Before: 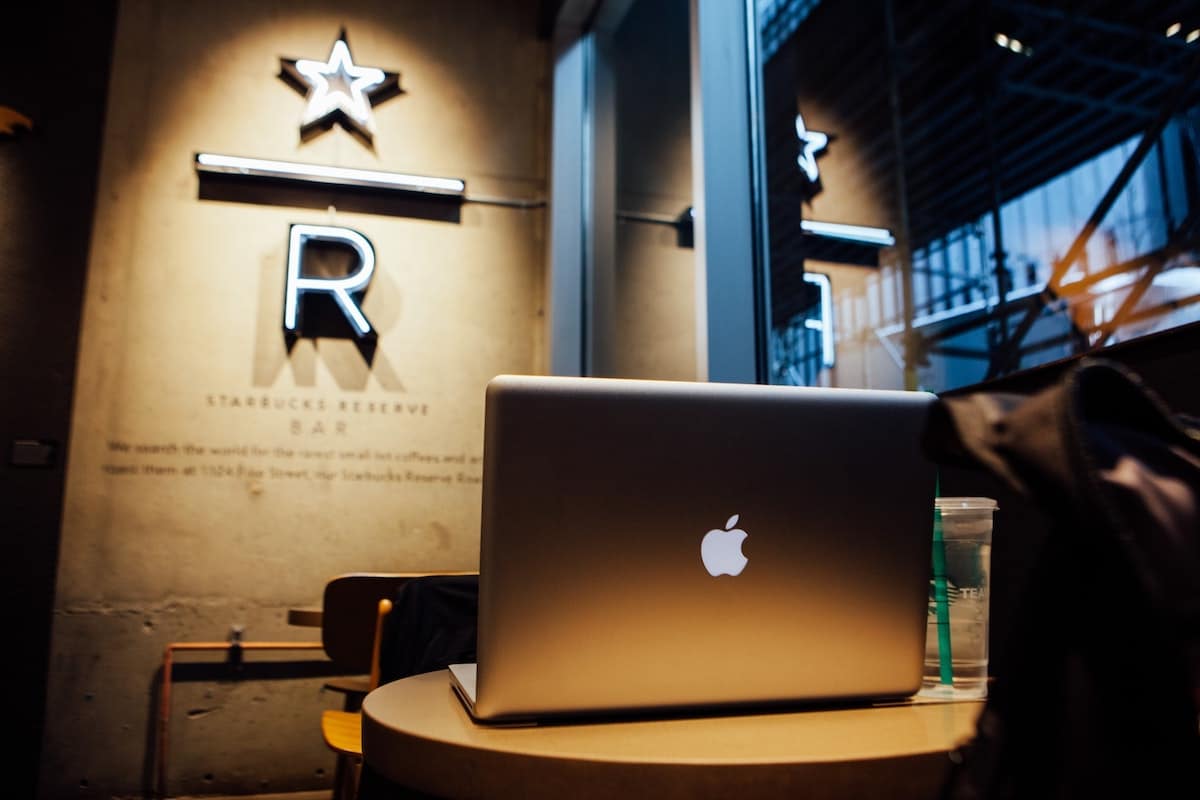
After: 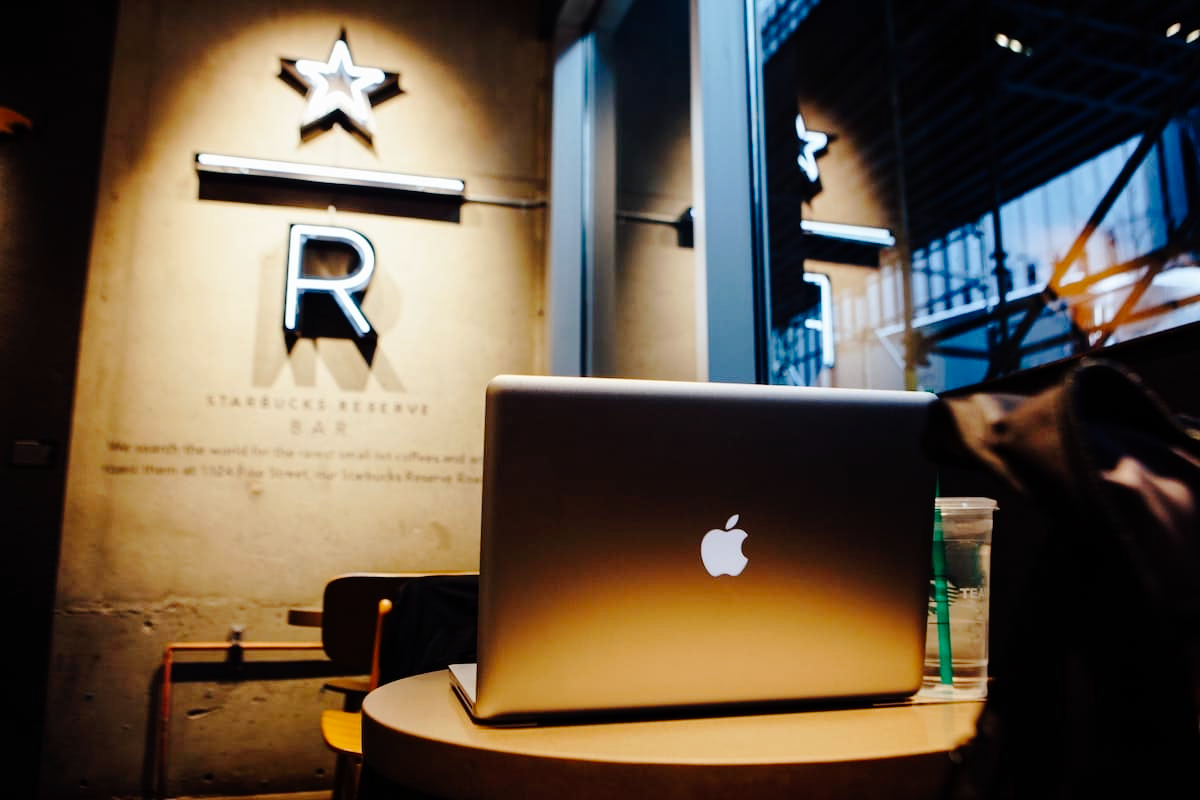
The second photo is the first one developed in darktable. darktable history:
tone curve: curves: ch0 [(0, 0) (0.003, 0.002) (0.011, 0.008) (0.025, 0.016) (0.044, 0.026) (0.069, 0.04) (0.1, 0.061) (0.136, 0.104) (0.177, 0.15) (0.224, 0.22) (0.277, 0.307) (0.335, 0.399) (0.399, 0.492) (0.468, 0.575) (0.543, 0.638) (0.623, 0.701) (0.709, 0.778) (0.801, 0.85) (0.898, 0.934) (1, 1)], preserve colors none
